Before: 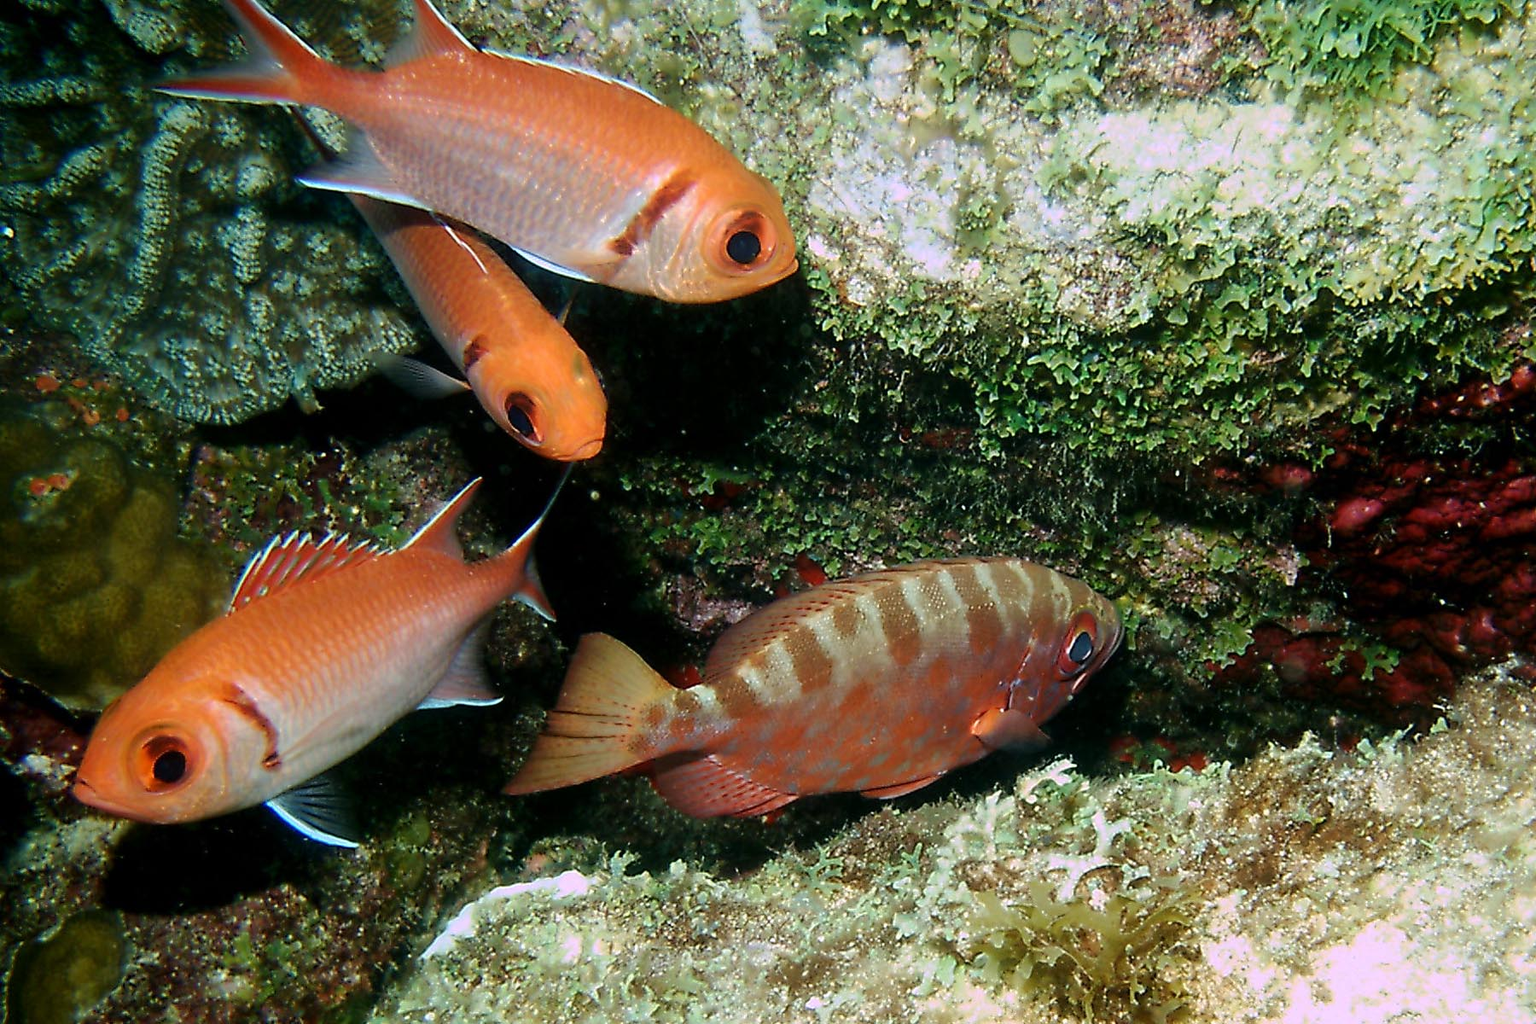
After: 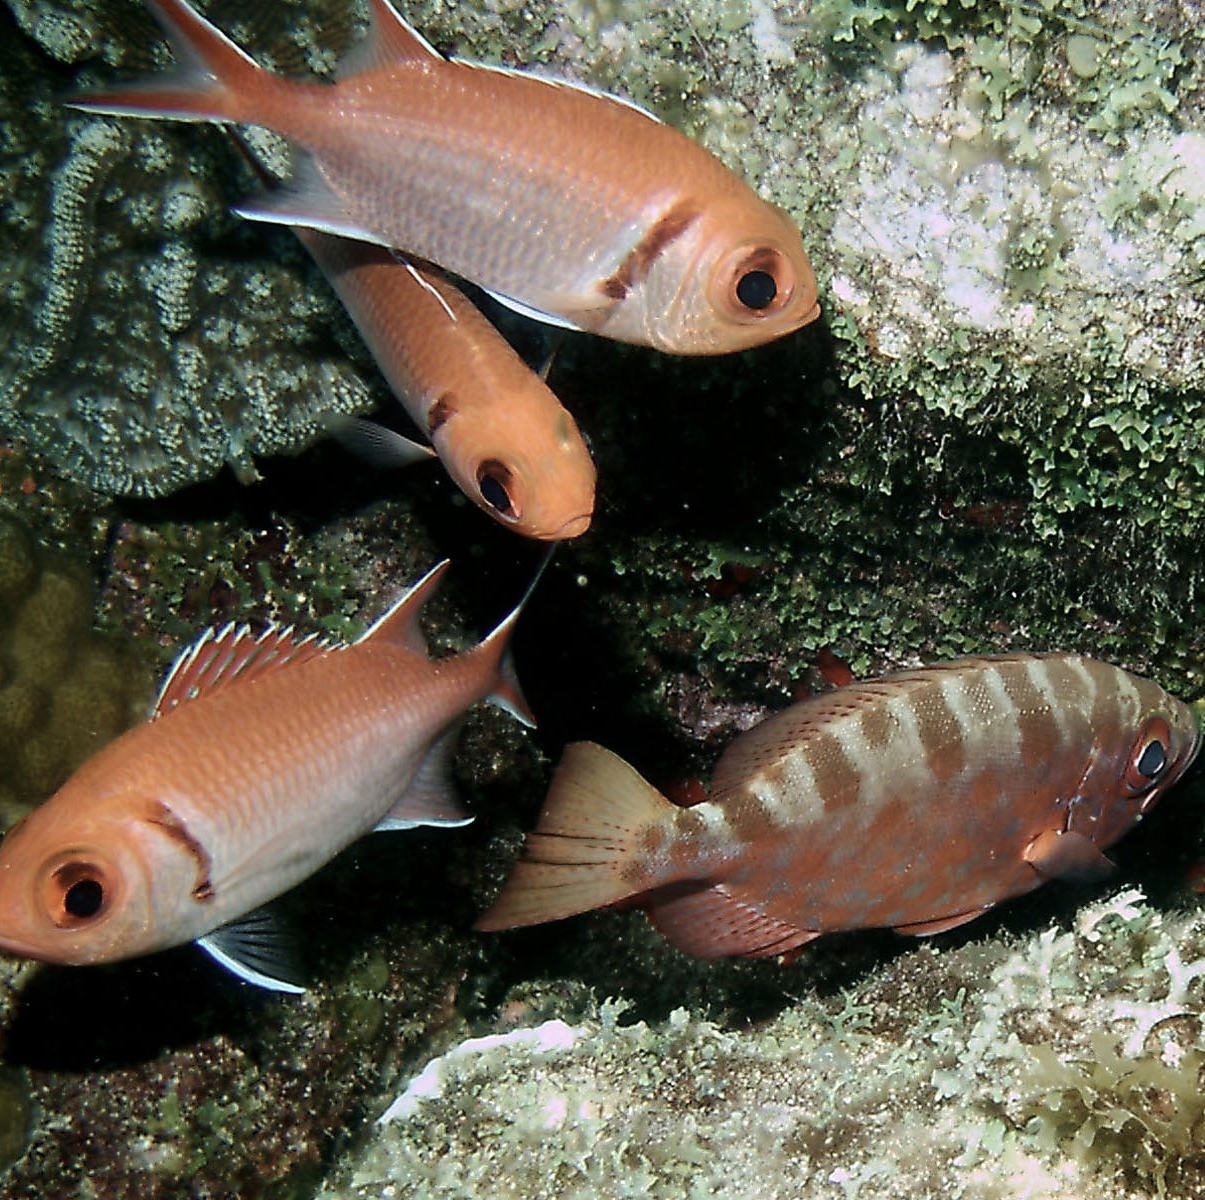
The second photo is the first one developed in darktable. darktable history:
crop and rotate: left 6.402%, right 26.605%
color correction: highlights b* -0.055
contrast brightness saturation: contrast 0.101, saturation -0.367
tone equalizer: edges refinement/feathering 500, mask exposure compensation -1.57 EV, preserve details no
